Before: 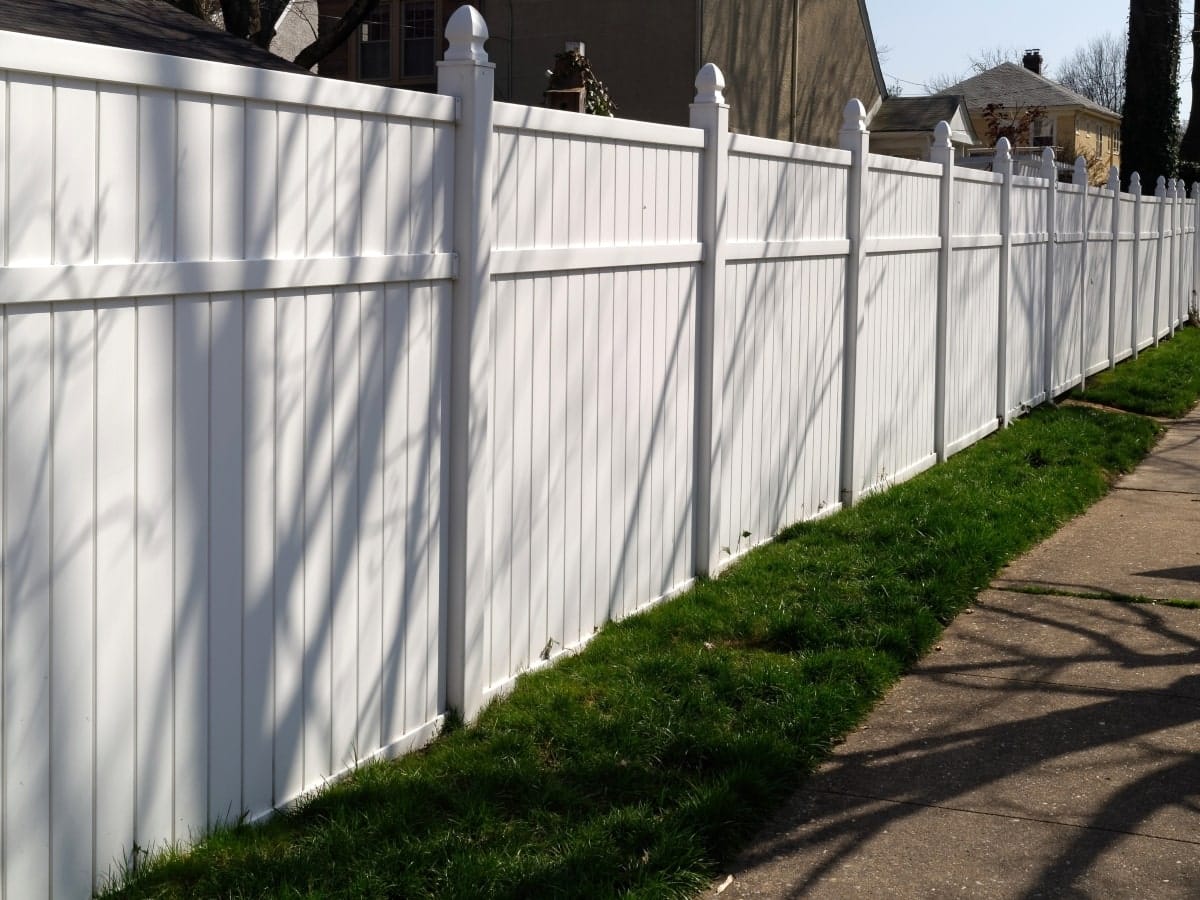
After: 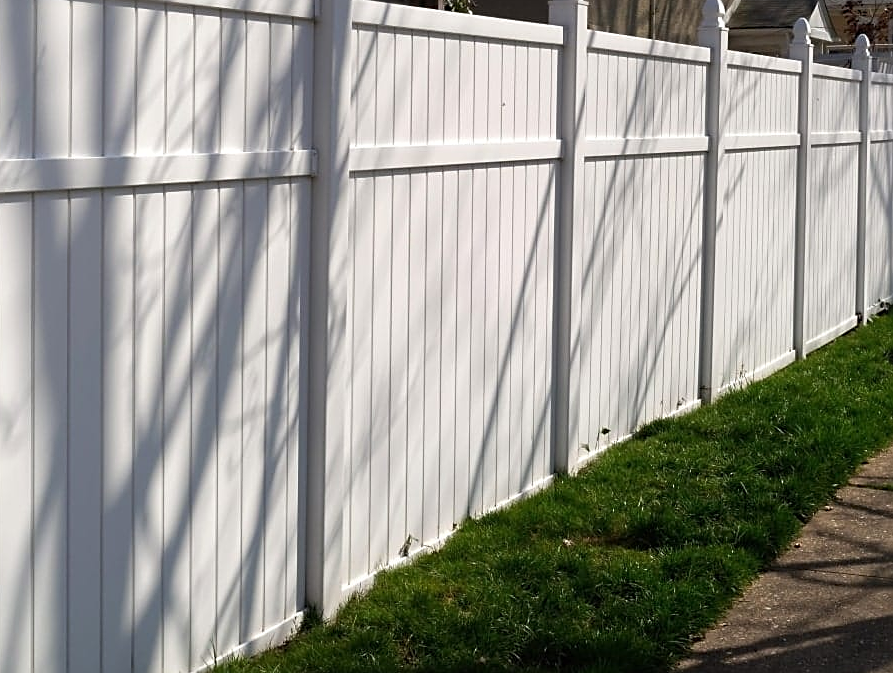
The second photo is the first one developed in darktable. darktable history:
crop and rotate: left 11.828%, top 11.479%, right 13.711%, bottom 13.67%
sharpen: on, module defaults
